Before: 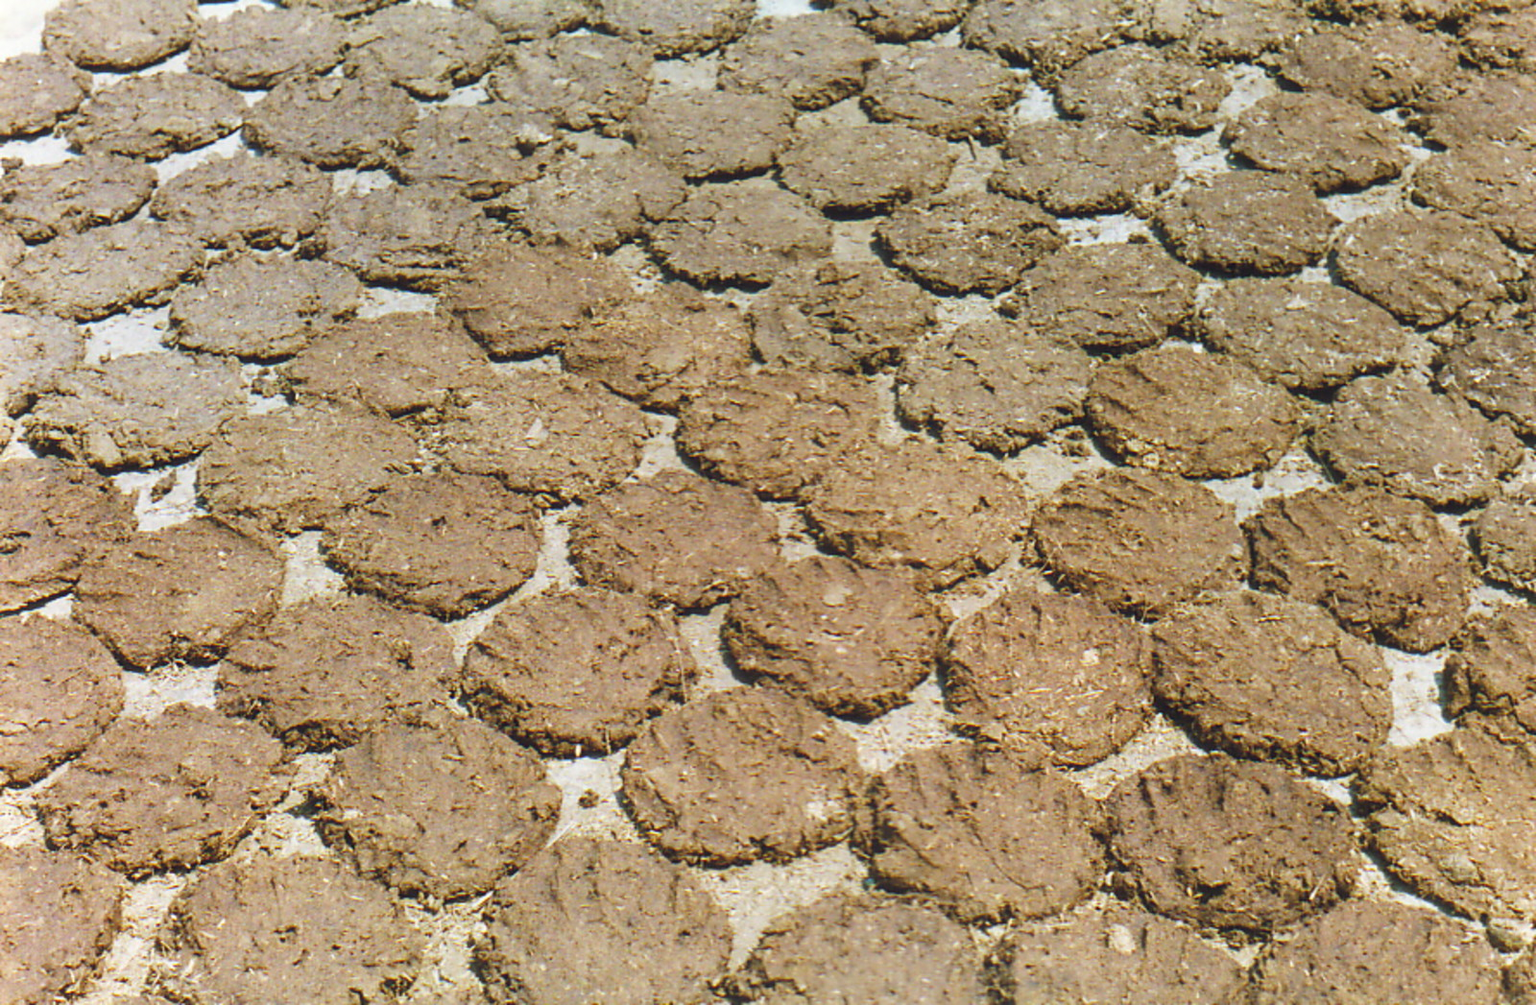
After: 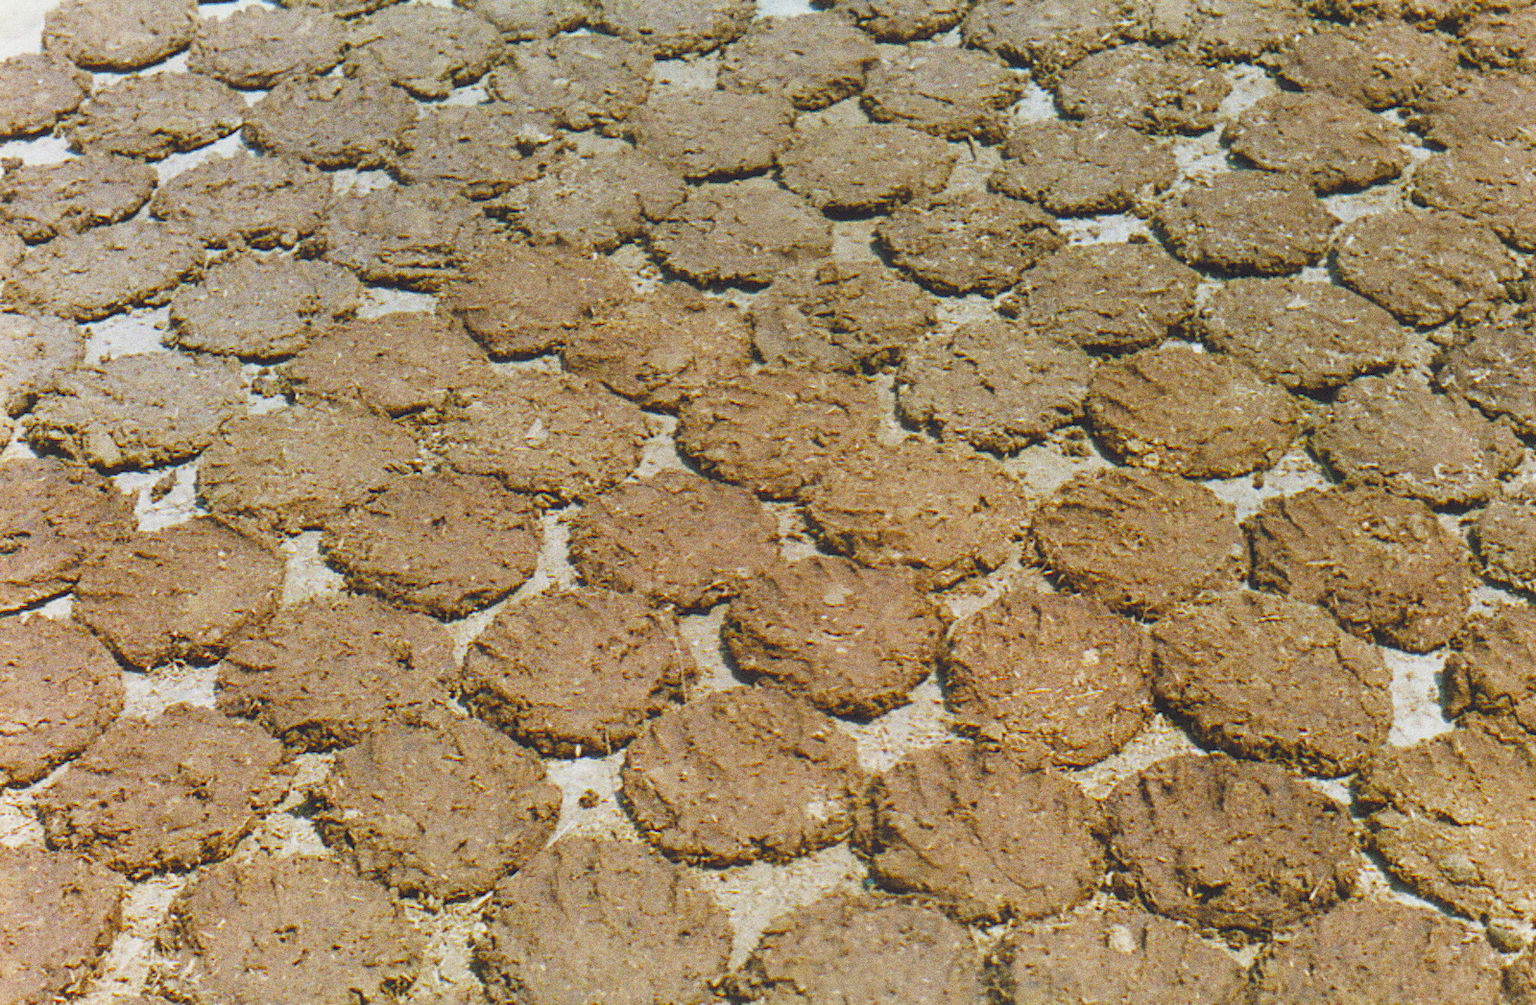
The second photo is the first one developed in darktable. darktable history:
grain: coarseness 0.09 ISO, strength 40%
vibrance: vibrance 95.34%
contrast brightness saturation: contrast -0.11
